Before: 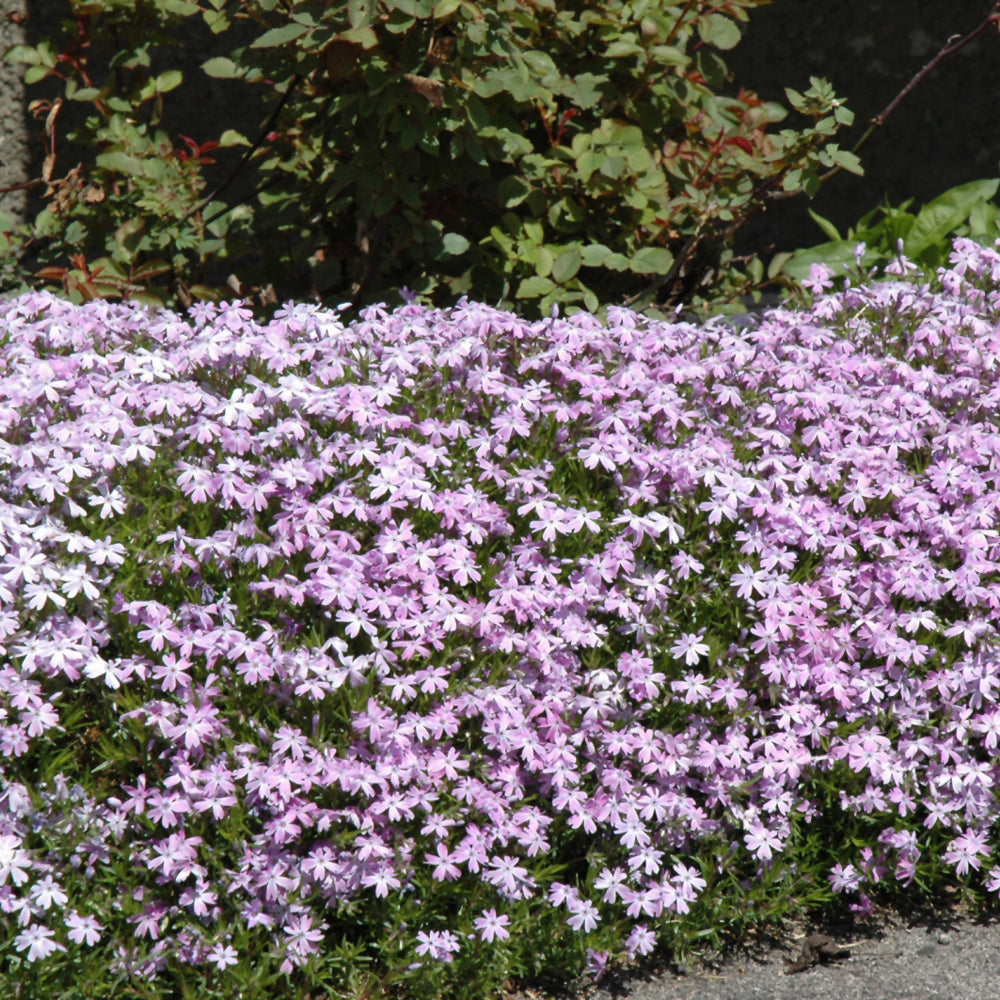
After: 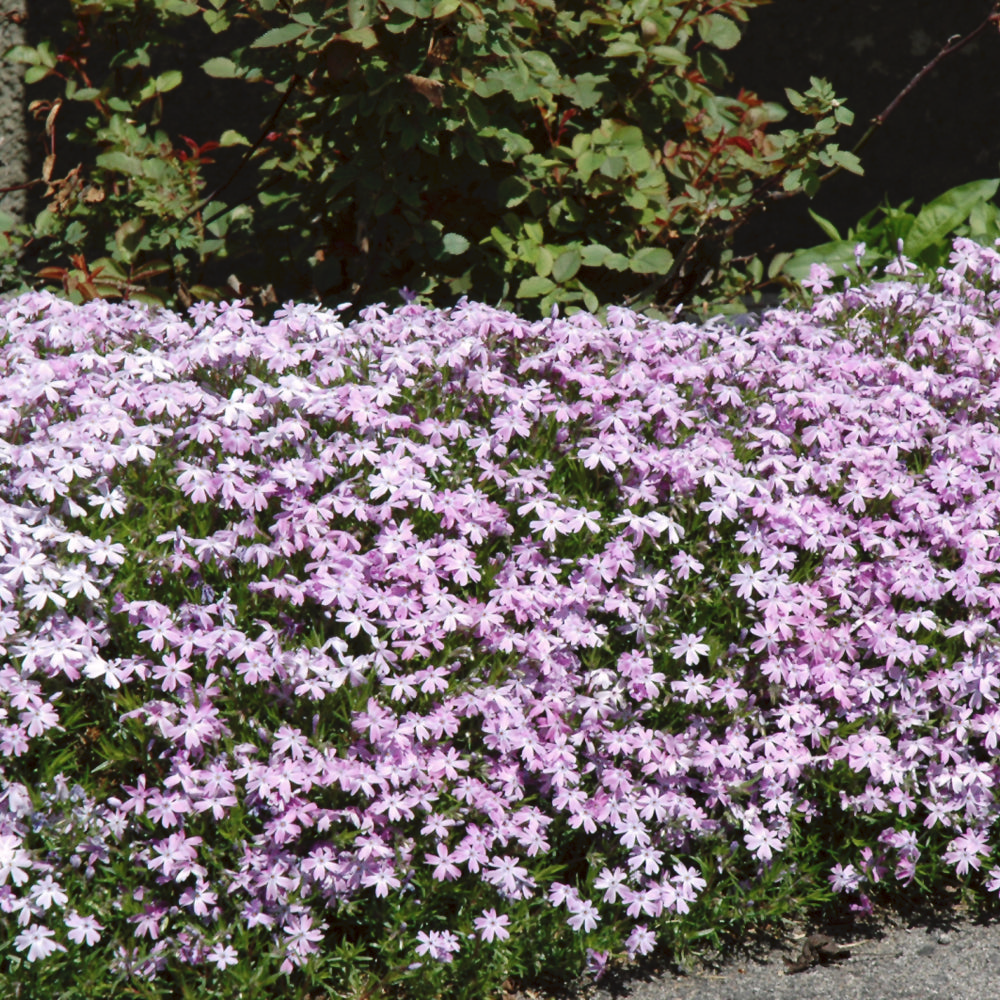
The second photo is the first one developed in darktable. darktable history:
tone curve: curves: ch0 [(0, 0) (0.003, 0.005) (0.011, 0.021) (0.025, 0.042) (0.044, 0.065) (0.069, 0.074) (0.1, 0.092) (0.136, 0.123) (0.177, 0.159) (0.224, 0.2) (0.277, 0.252) (0.335, 0.32) (0.399, 0.392) (0.468, 0.468) (0.543, 0.549) (0.623, 0.638) (0.709, 0.721) (0.801, 0.812) (0.898, 0.896) (1, 1)], preserve colors none
color look up table: target L [97.21, 92.31, 94.37, 88.45, 86.28, 72.46, 69.42, 61.18, 50.34, 38.97, 32.94, 200.19, 88.16, 82.99, 76.29, 66.58, 67.31, 59.9, 60.14, 47.83, 46.61, 46.14, 43.94, 34.7, 34.5, 30.17, 17.64, 83.46, 74.24, 68.69, 61.18, 59.61, 56.91, 55.38, 50.94, 47.07, 42.44, 41.63, 39.68, 30.72, 32.1, 24.43, 16.12, 5.982, 83.79, 75.65, 54.77, 47.82, 3.566], target a [-7.372, -36.21, -8.393, -73.01, -50.06, -62.02, -38.58, -10.75, -44.65, -26.19, -21.75, 0, -2.804, 4.733, 26, 37.84, 13.81, 65.65, 14.05, 68.79, 36.92, 45.09, 0.951, 33.69, 51.08, 4.382, 18.45, 7.823, 39.46, -2.734, 58.93, 78.63, 30.52, 81.22, 12.17, 16.98, 69.88, 33.32, 58.88, 10.24, 54.86, 36.11, 22.23, 29.44, -21.87, -32.37, -9.029, -11.33, -2.221], target b [20.84, 83.95, 60.73, 38.49, 2.506, 64.42, 24.25, 14.69, 42.96, 0.863, 23.85, 0, 84.72, 10.33, 30.66, 62.51, 43.74, 10.76, 55.57, 55.46, 18.83, 52.79, 44.47, 39.51, 29.22, 13.36, 27.14, -23.41, -7.863, -45.64, -36.71, -52.48, -26.45, -10.31, -76.17, -4.156, -82.06, -91.54, -8.916, -29.83, -54.21, -37.73, -44.04, -5.747, -7.808, -31.32, -13.41, -36.23, -0.151], num patches 49
